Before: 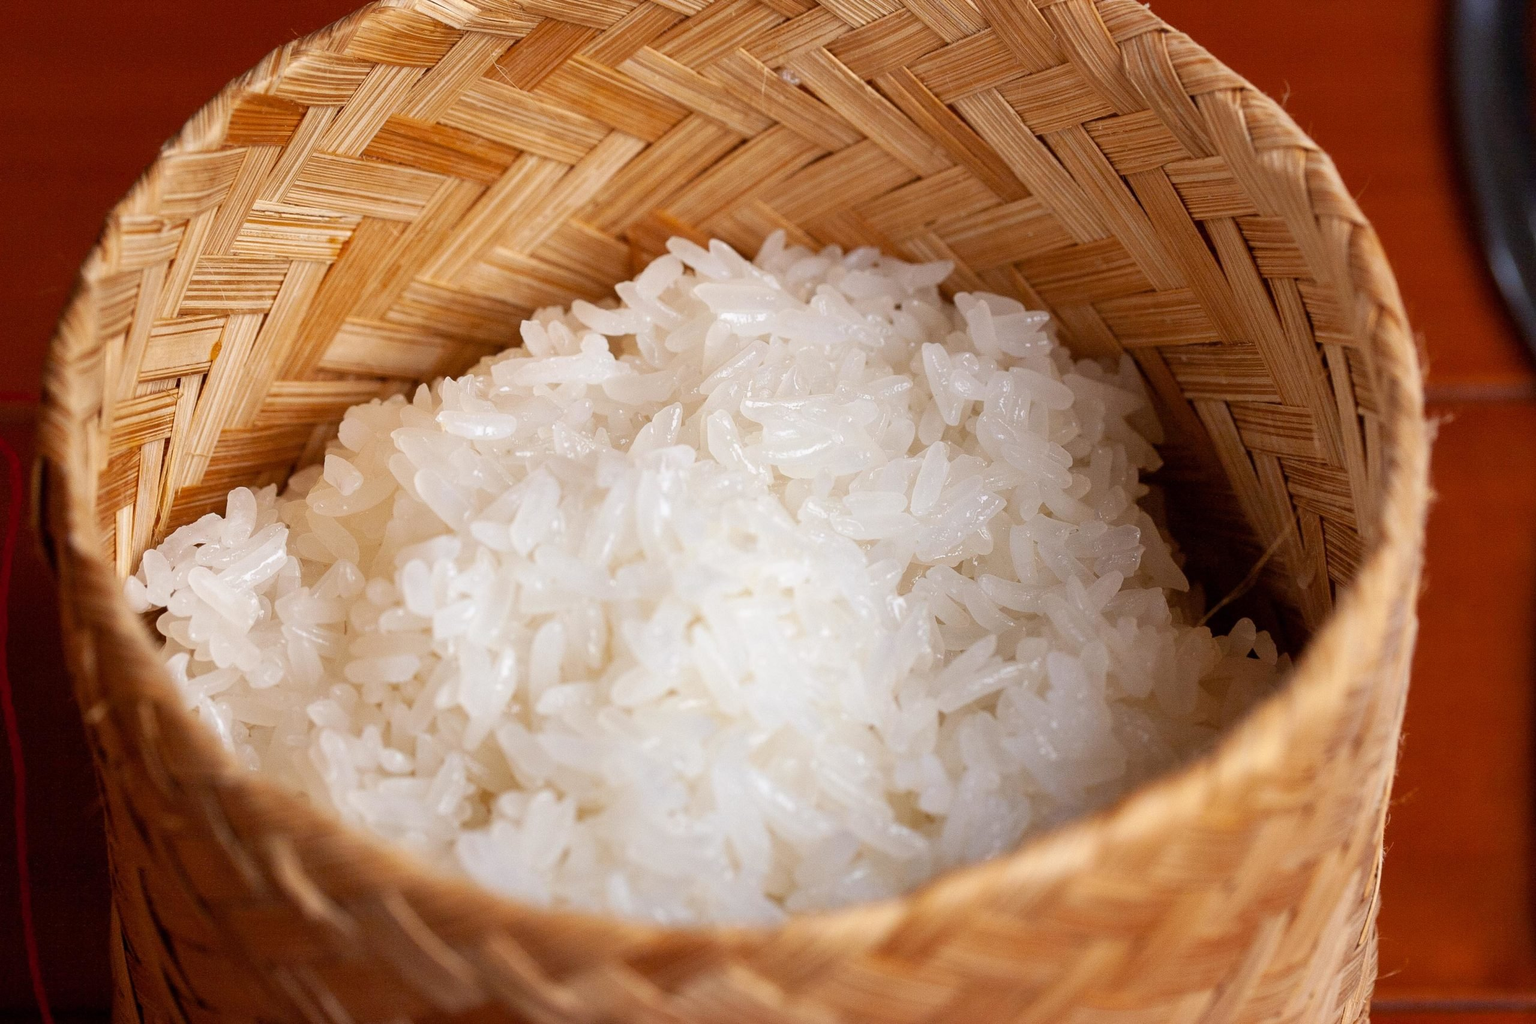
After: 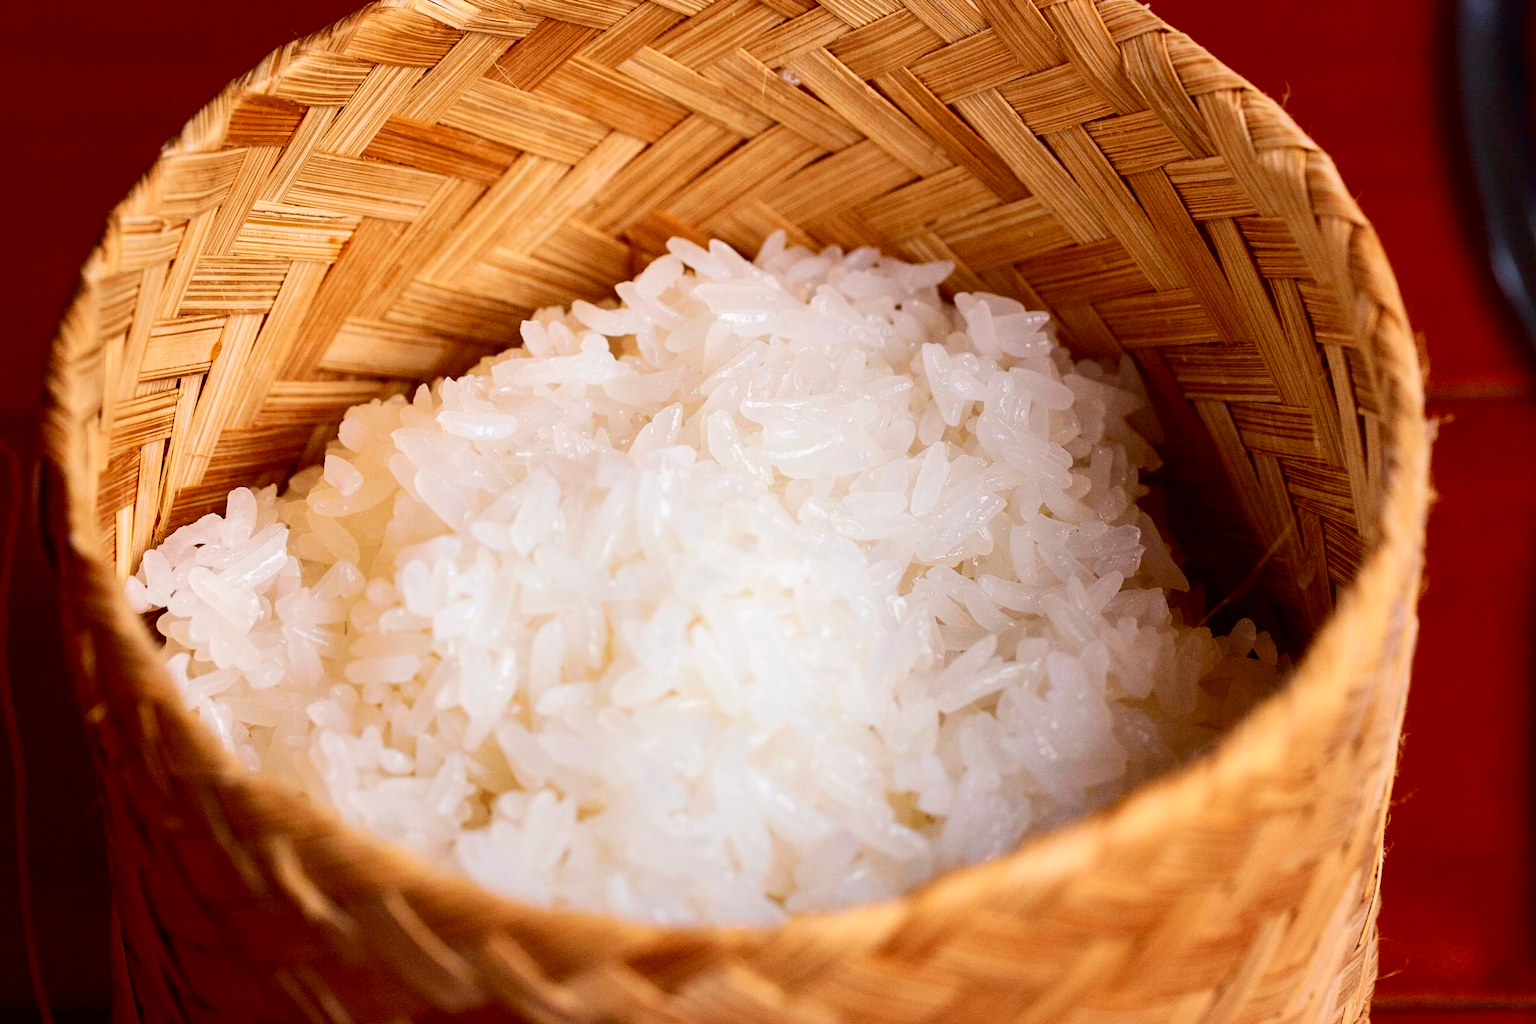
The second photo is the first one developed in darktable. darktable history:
tone curve: curves: ch0 [(0, 0) (0.126, 0.061) (0.338, 0.285) (0.494, 0.518) (0.703, 0.762) (1, 1)]; ch1 [(0, 0) (0.389, 0.313) (0.457, 0.442) (0.5, 0.501) (0.55, 0.578) (1, 1)]; ch2 [(0, 0) (0.44, 0.424) (0.501, 0.499) (0.557, 0.564) (0.613, 0.67) (0.707, 0.746) (1, 1)], color space Lab, independent channels, preserve colors none
